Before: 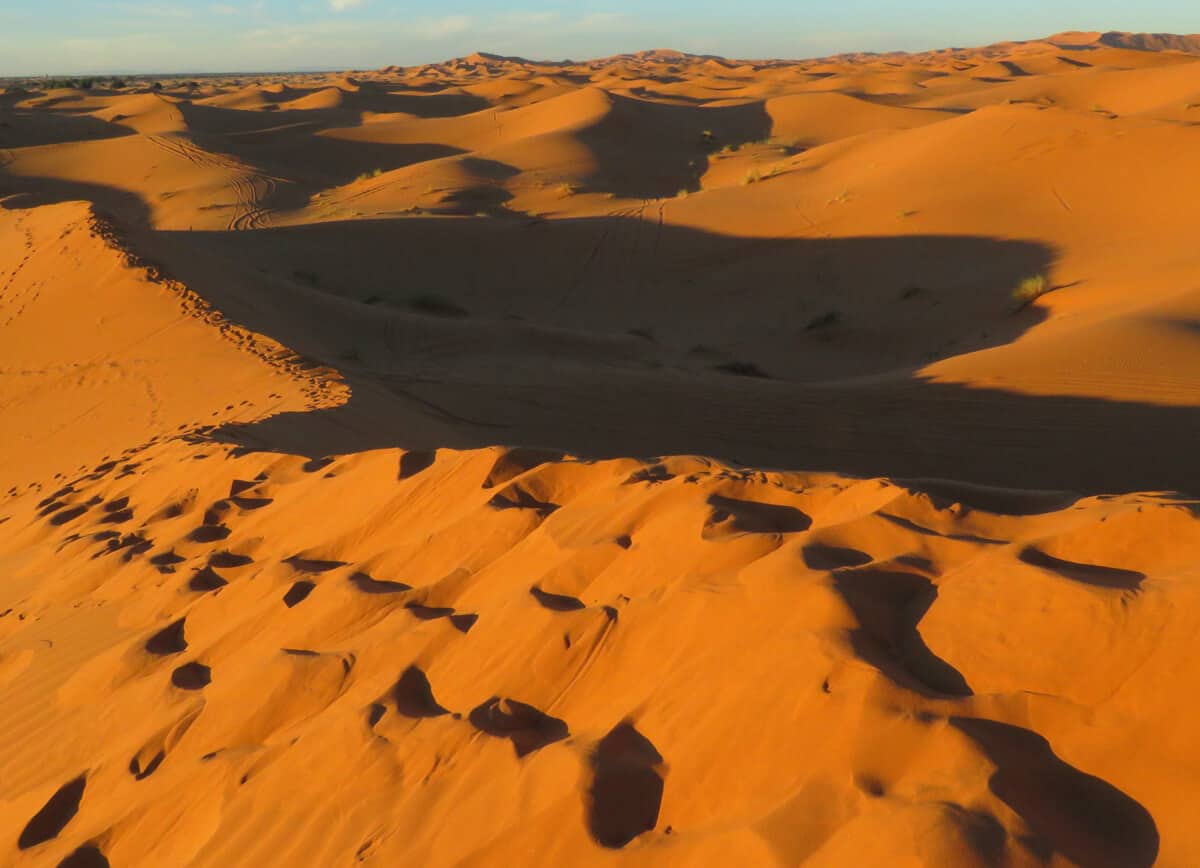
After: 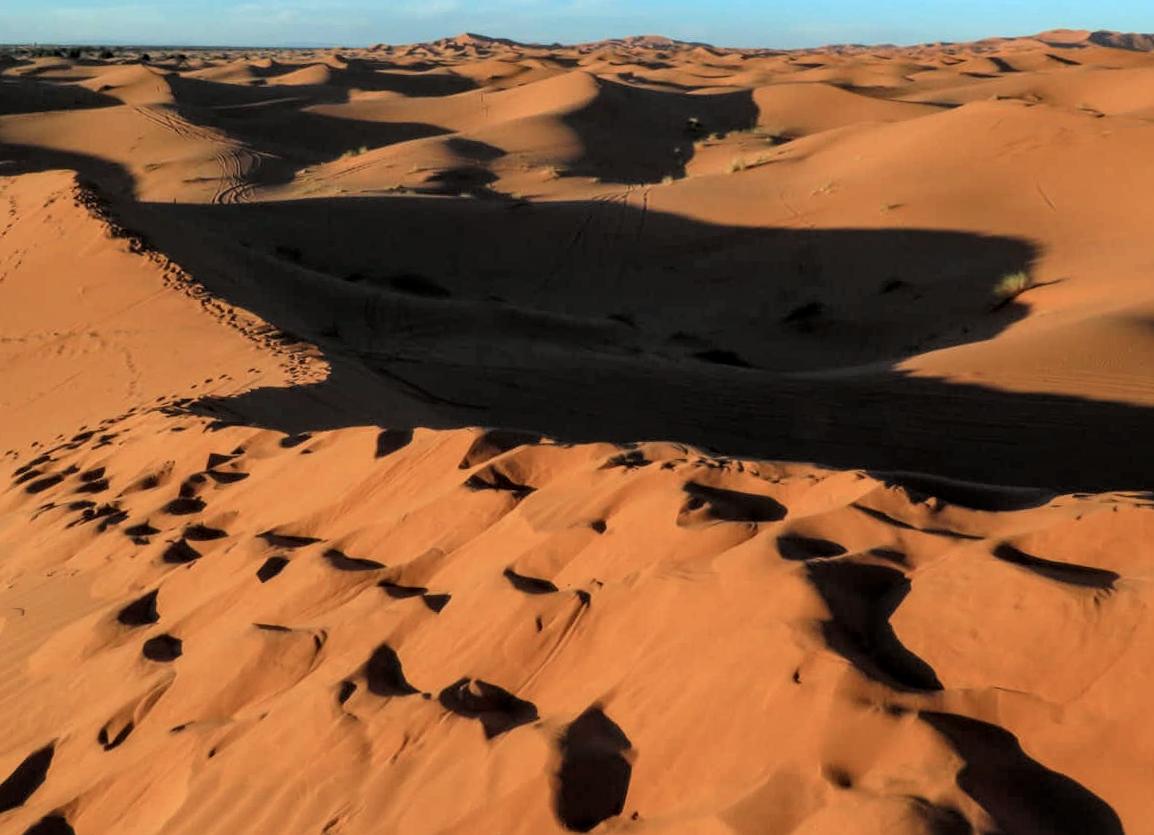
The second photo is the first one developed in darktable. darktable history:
crop and rotate: angle -1.65°
color correction: highlights a* -9.46, highlights b* -23.53
local contrast: on, module defaults
filmic rgb: black relative exposure -6.32 EV, white relative exposure 2.79 EV, target black luminance 0%, hardness 4.56, latitude 67.7%, contrast 1.281, shadows ↔ highlights balance -3.5%
